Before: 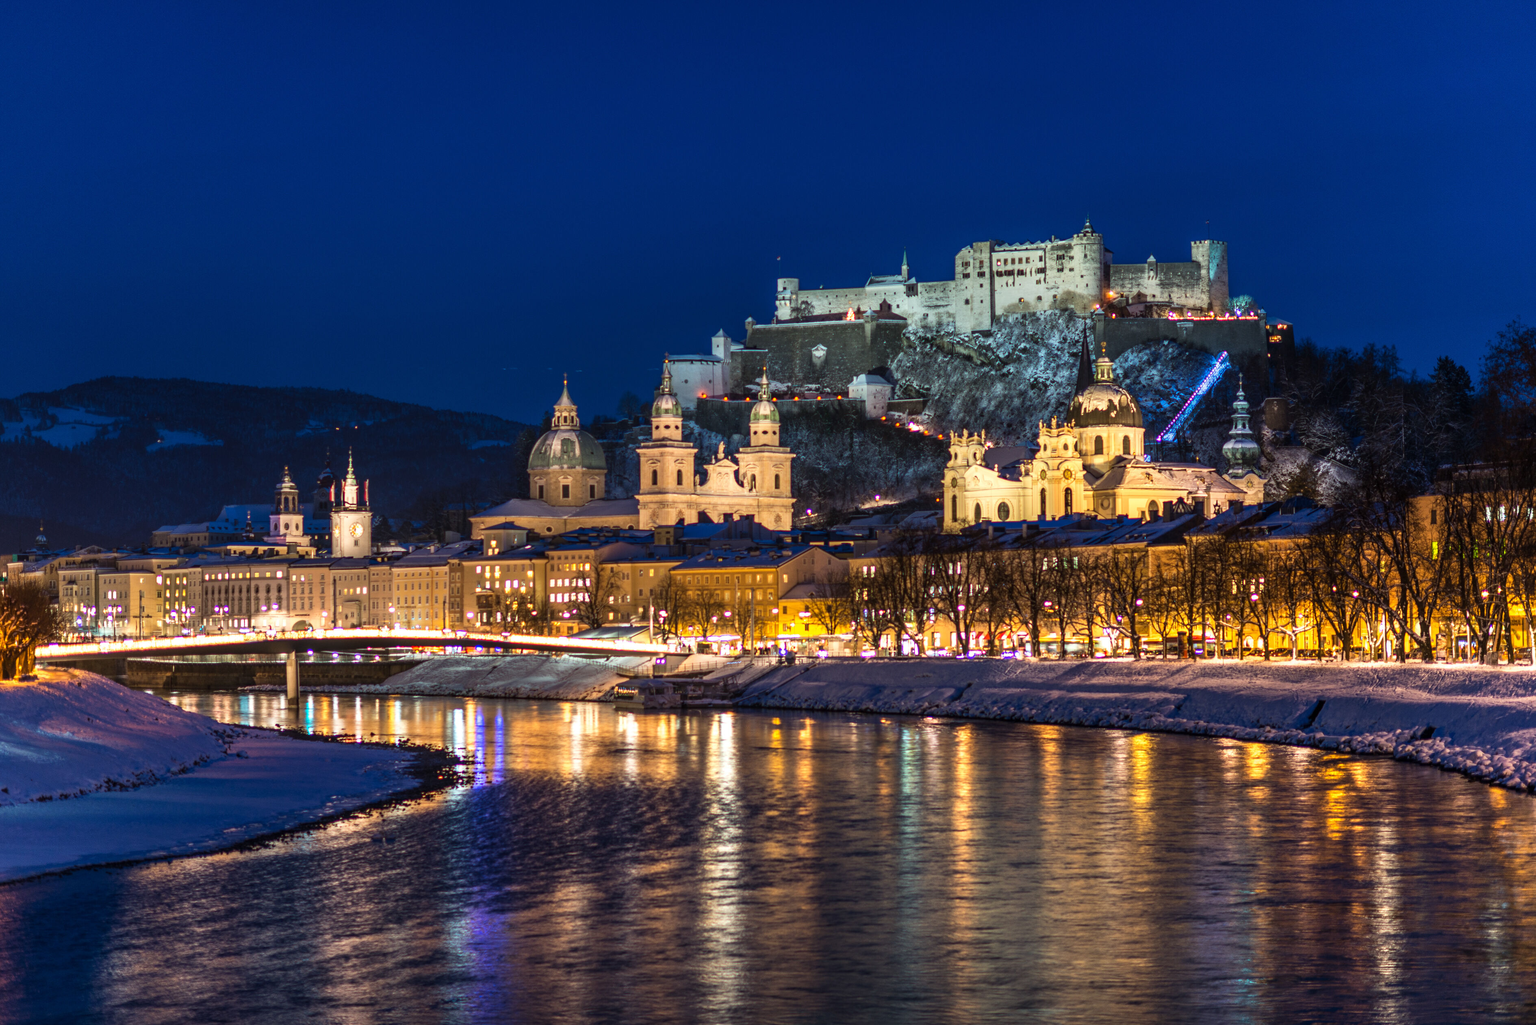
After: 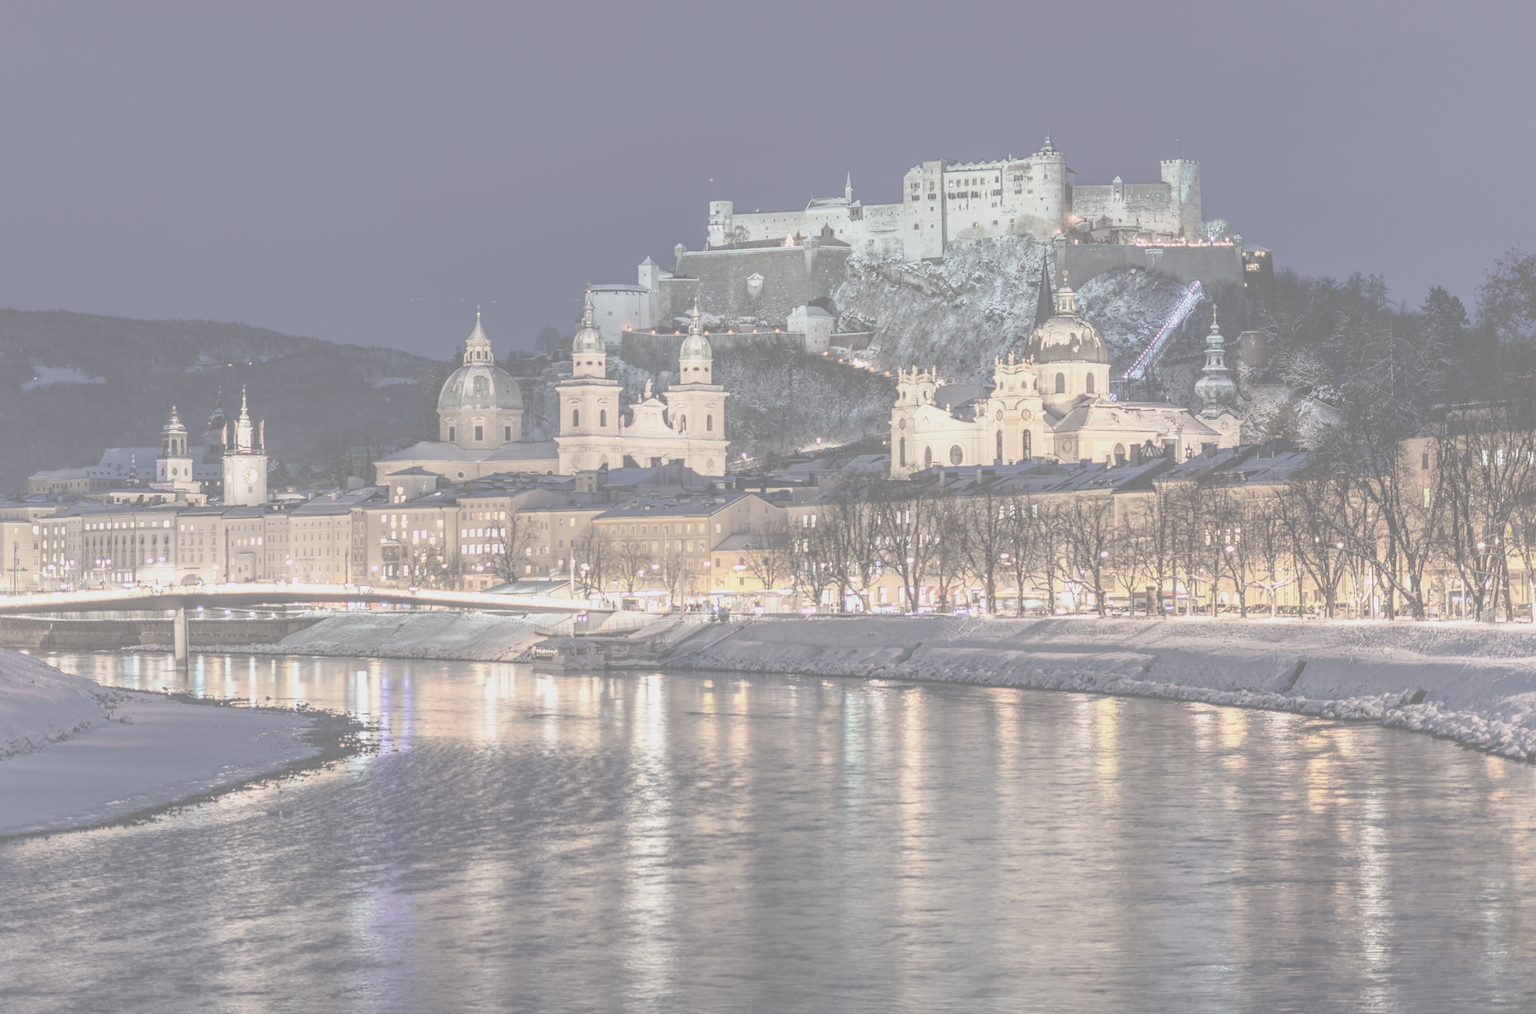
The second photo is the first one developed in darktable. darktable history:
crop and rotate: left 8.262%, top 9.226%
sharpen: amount 0.2
contrast brightness saturation: contrast -0.32, brightness 0.75, saturation -0.78
